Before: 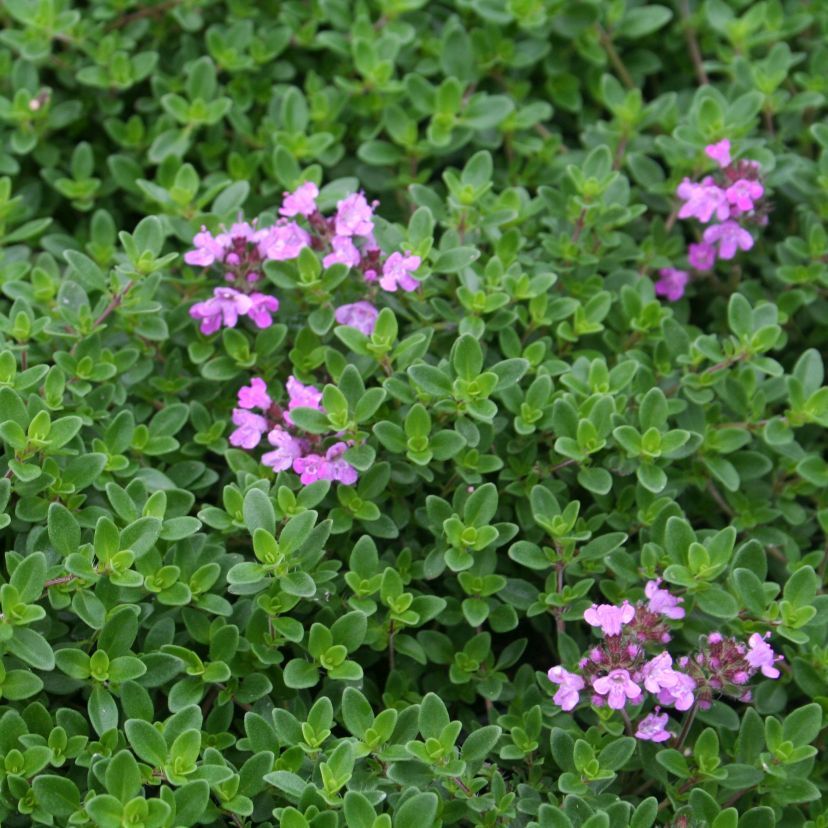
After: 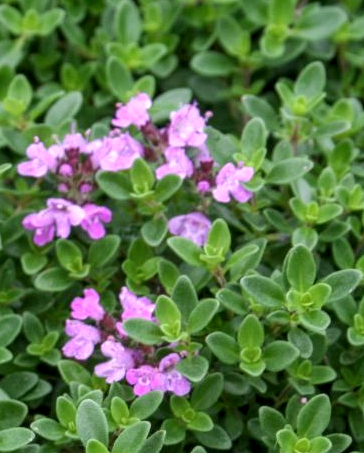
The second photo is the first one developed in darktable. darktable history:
local contrast: highlights 61%, detail 143%, midtone range 0.428
crop: left 20.248%, top 10.86%, right 35.675%, bottom 34.321%
